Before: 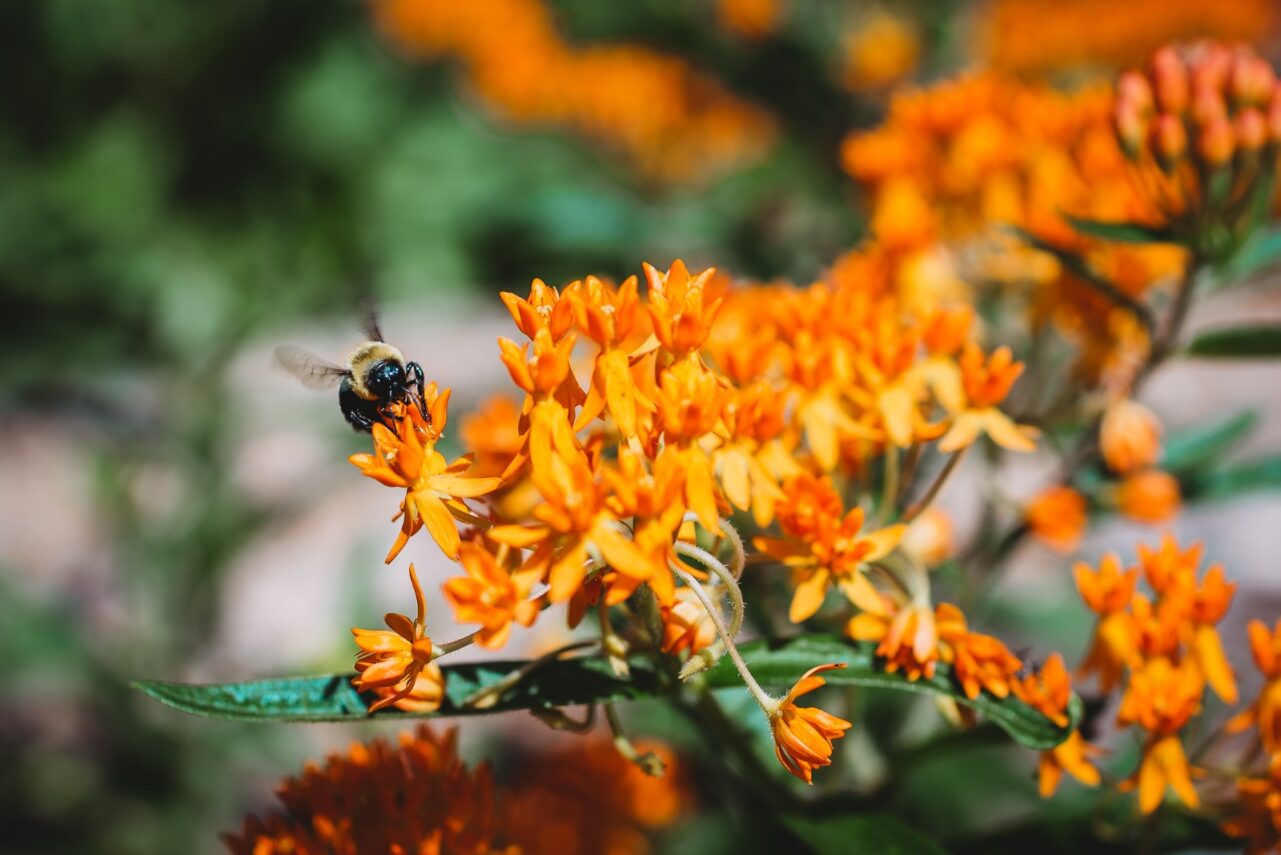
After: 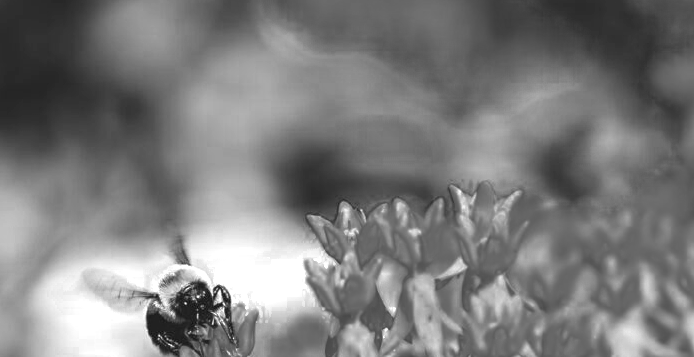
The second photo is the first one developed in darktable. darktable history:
color zones: curves: ch0 [(0.002, 0.589) (0.107, 0.484) (0.146, 0.249) (0.217, 0.352) (0.309, 0.525) (0.39, 0.404) (0.455, 0.169) (0.597, 0.055) (0.724, 0.212) (0.775, 0.691) (0.869, 0.571) (1, 0.587)]; ch1 [(0, 0) (0.143, 0) (0.286, 0) (0.429, 0) (0.571, 0) (0.714, 0) (0.857, 0)]
exposure: black level correction 0, exposure 1.099 EV, compensate exposure bias true, compensate highlight preservation false
crop: left 15.067%, top 9.045%, right 30.702%, bottom 49.117%
